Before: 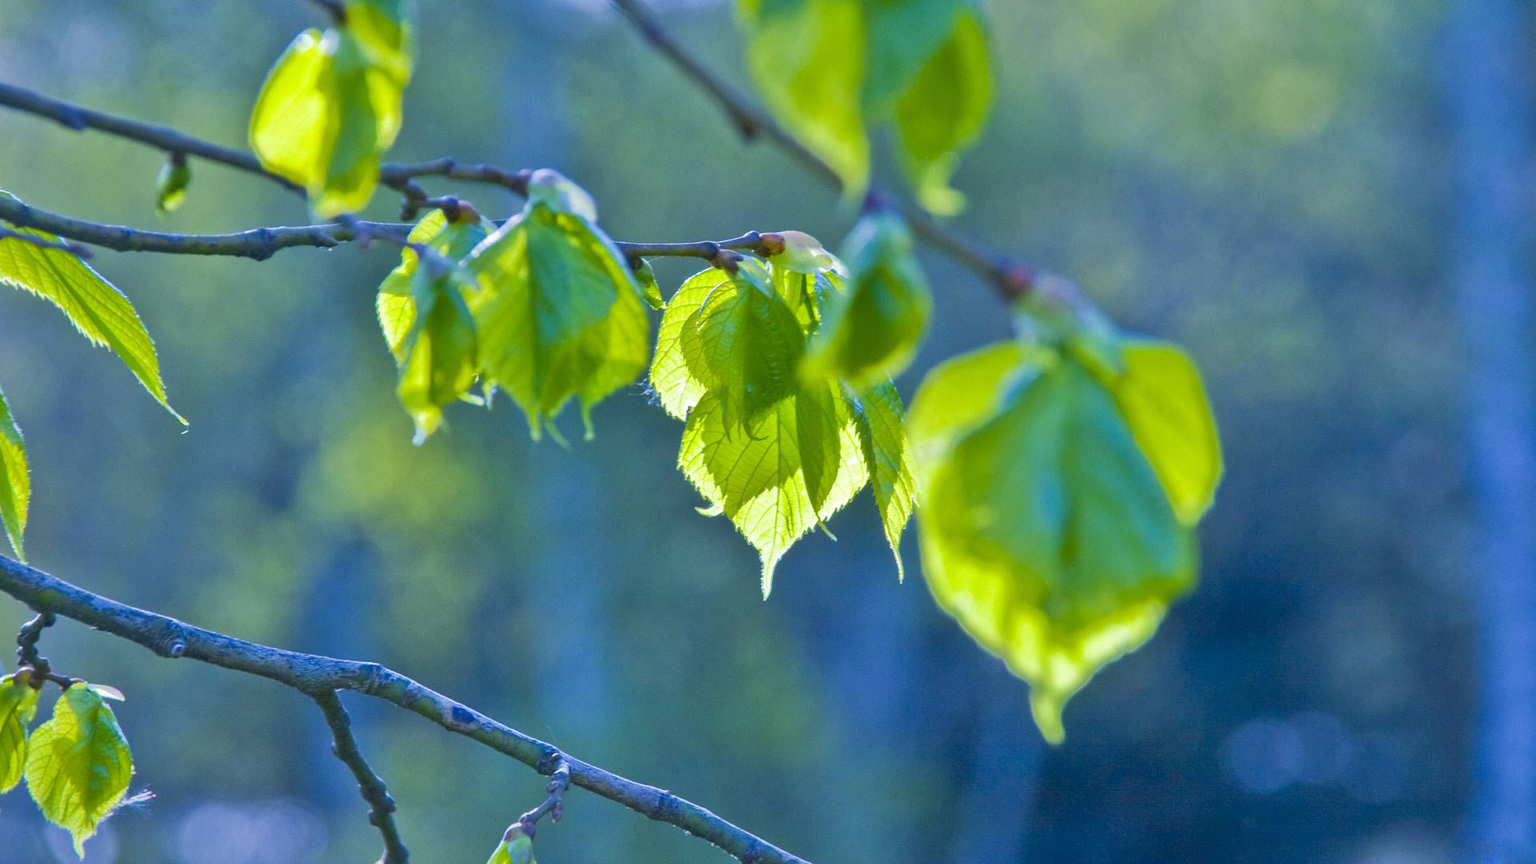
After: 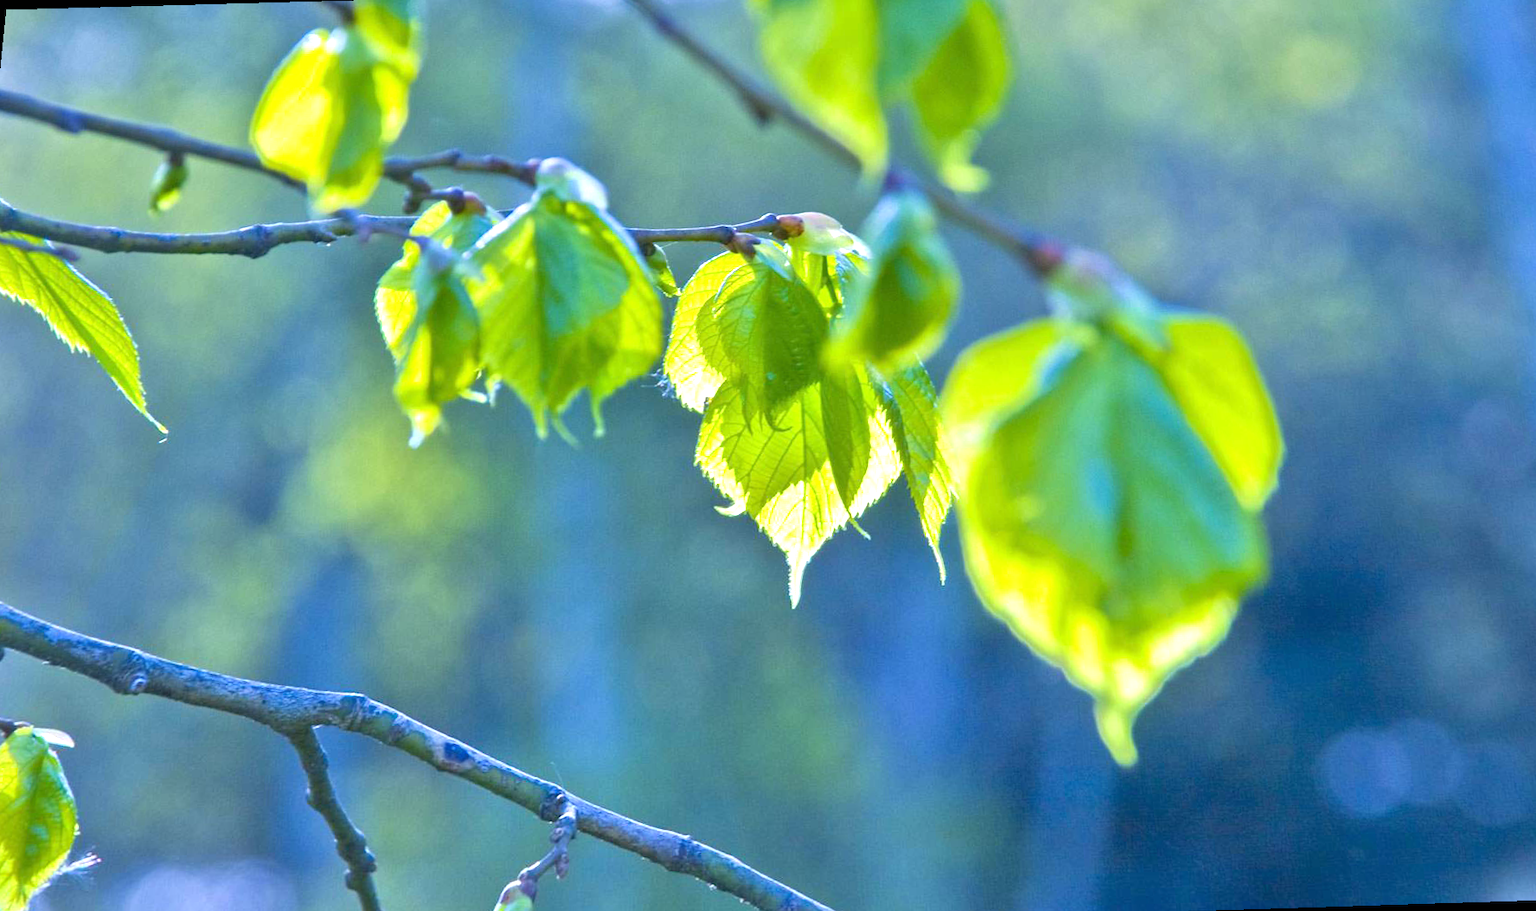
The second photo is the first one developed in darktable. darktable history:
rotate and perspective: rotation -1.68°, lens shift (vertical) -0.146, crop left 0.049, crop right 0.912, crop top 0.032, crop bottom 0.96
exposure: black level correction 0, exposure 0.7 EV, compensate exposure bias true, compensate highlight preservation false
